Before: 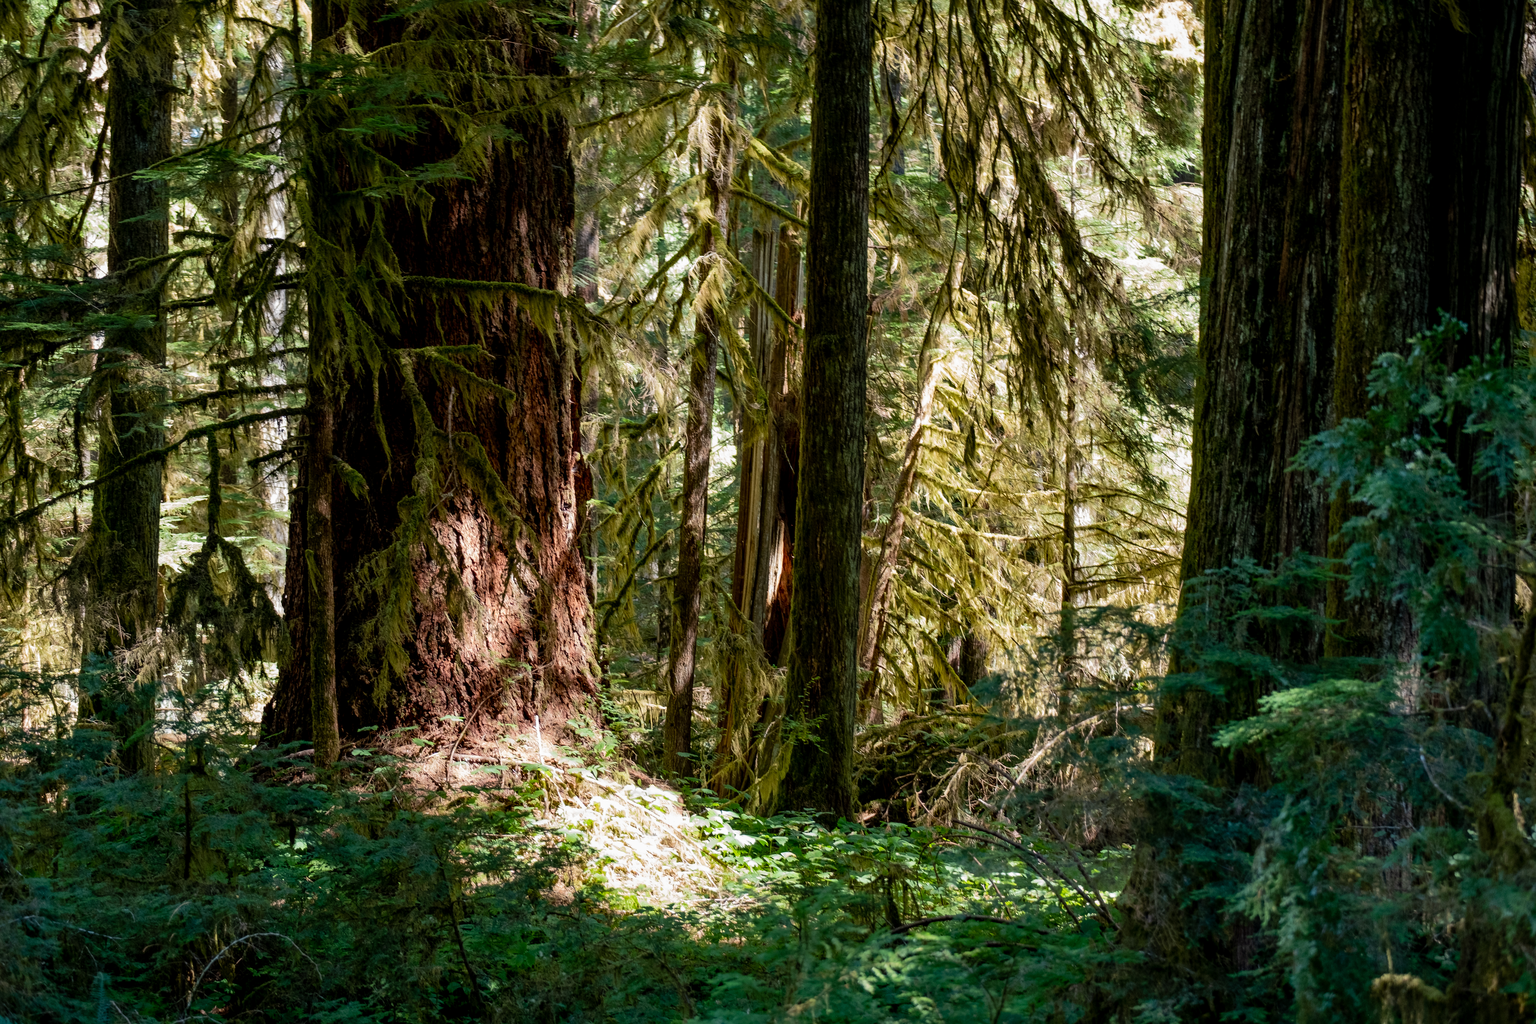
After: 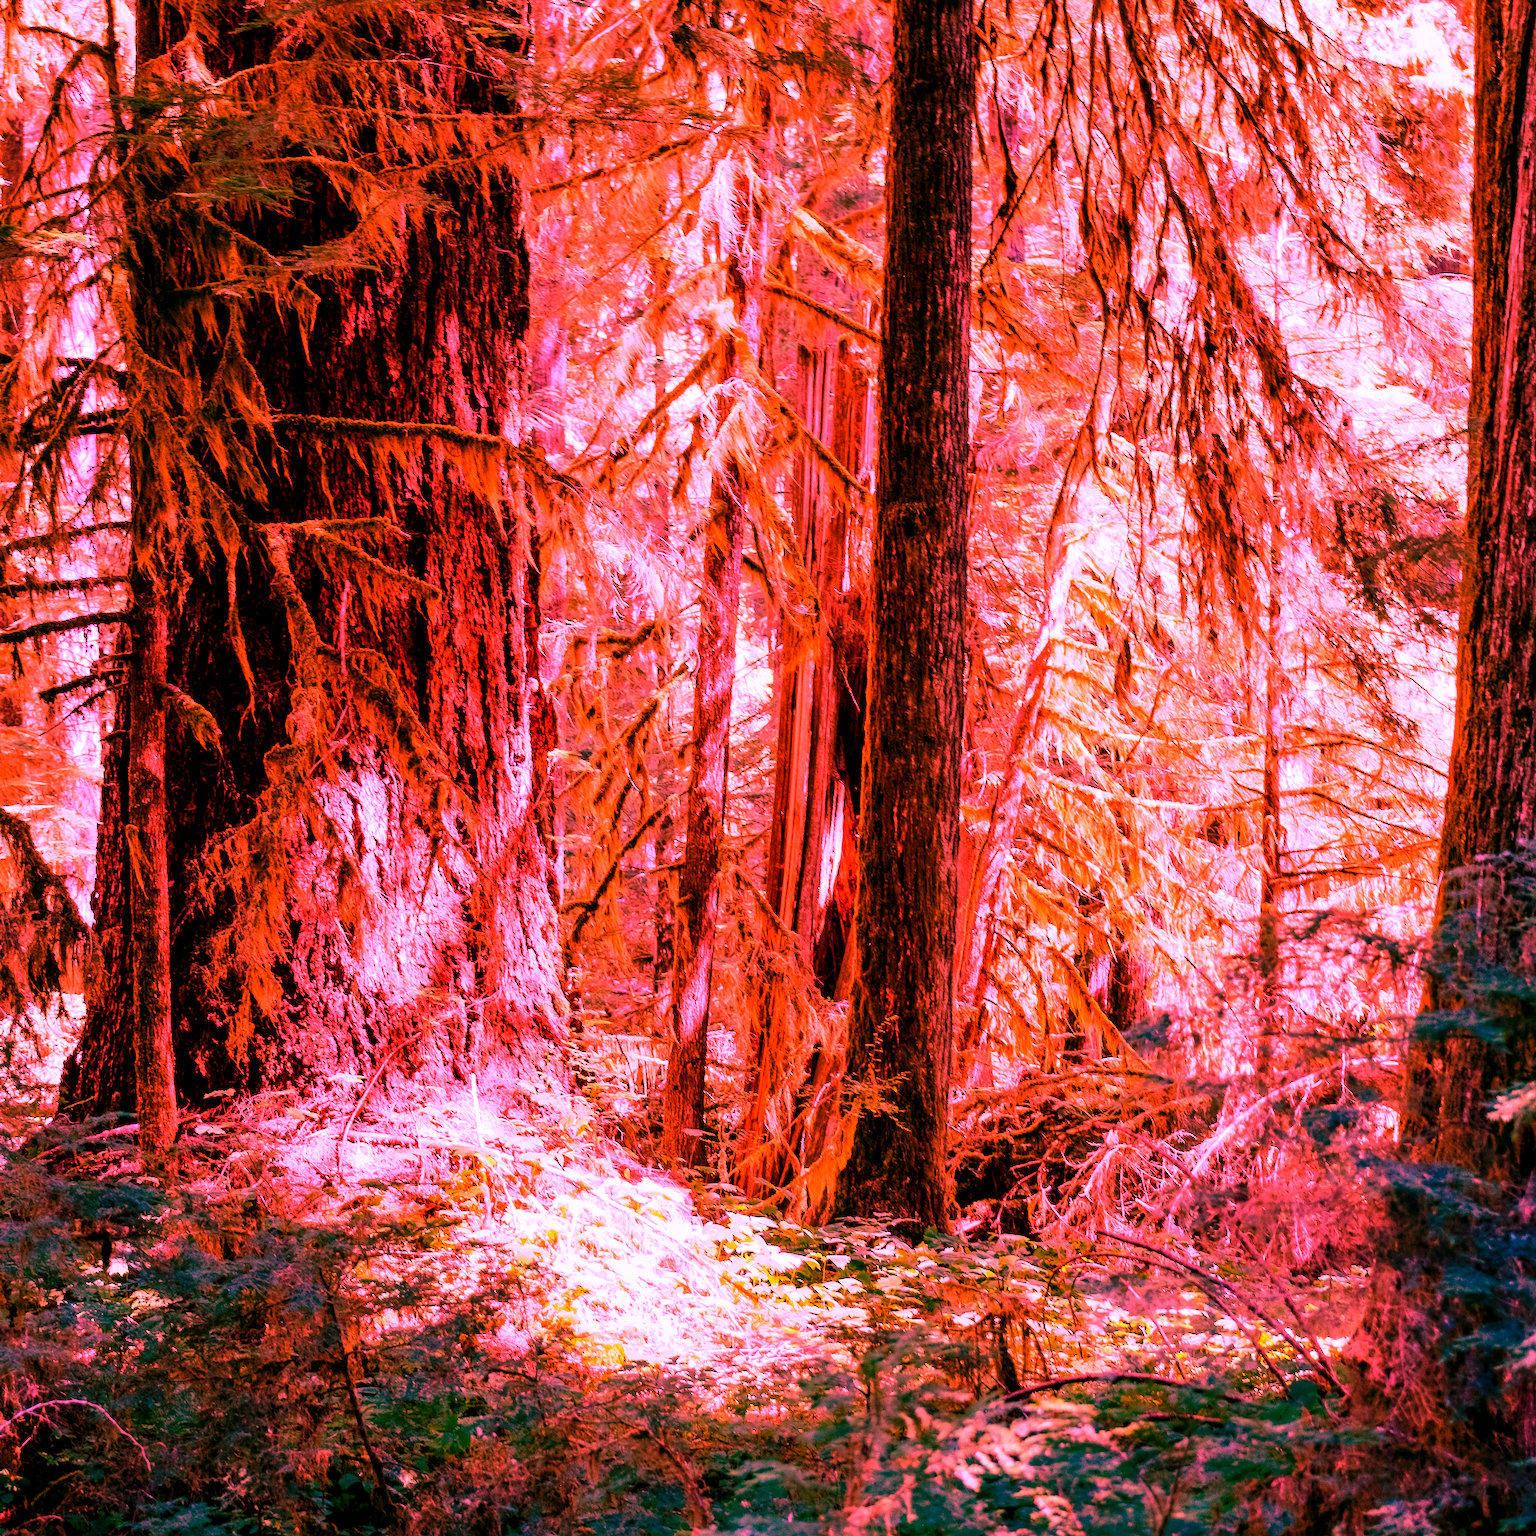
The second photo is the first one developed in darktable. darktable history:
crop and rotate: left 14.436%, right 18.898%
white balance: red 4.26, blue 1.802
color zones: curves: ch0 [(0, 0.5) (0.143, 0.5) (0.286, 0.5) (0.429, 0.5) (0.62, 0.489) (0.714, 0.445) (0.844, 0.496) (1, 0.5)]; ch1 [(0, 0.5) (0.143, 0.5) (0.286, 0.5) (0.429, 0.5) (0.571, 0.5) (0.714, 0.523) (0.857, 0.5) (1, 0.5)]
